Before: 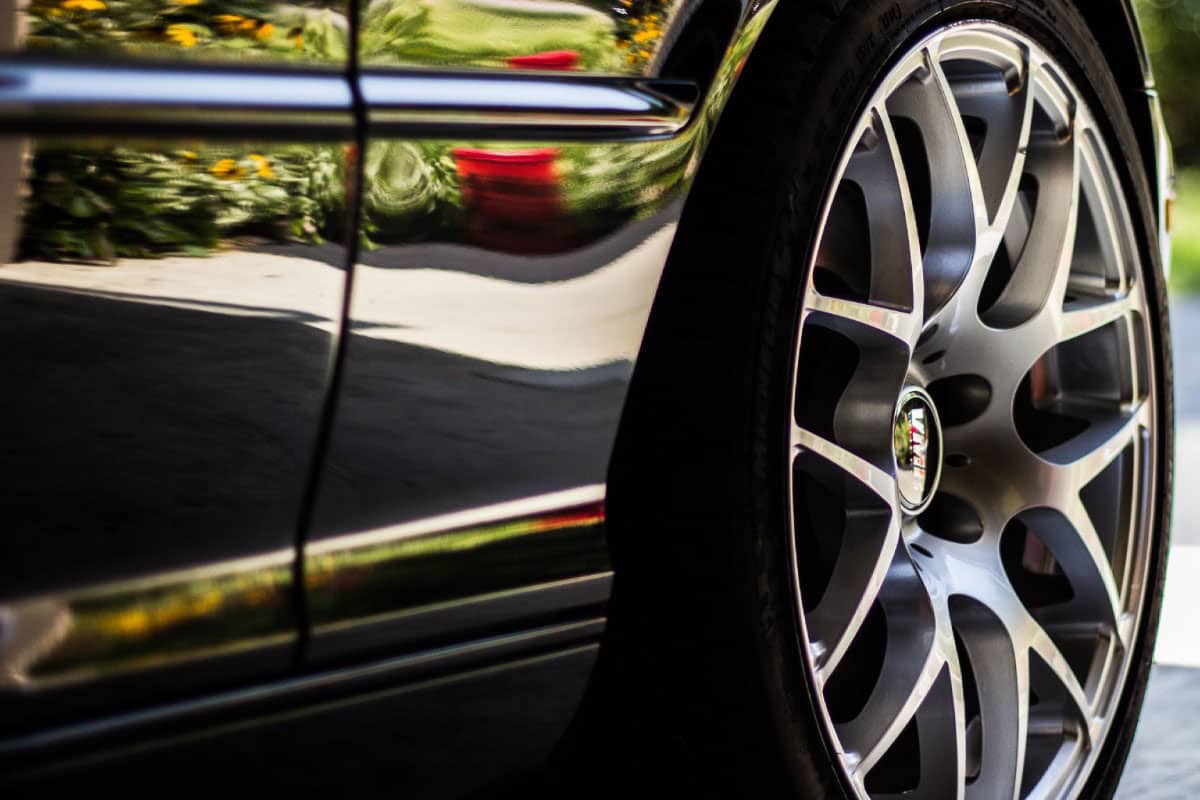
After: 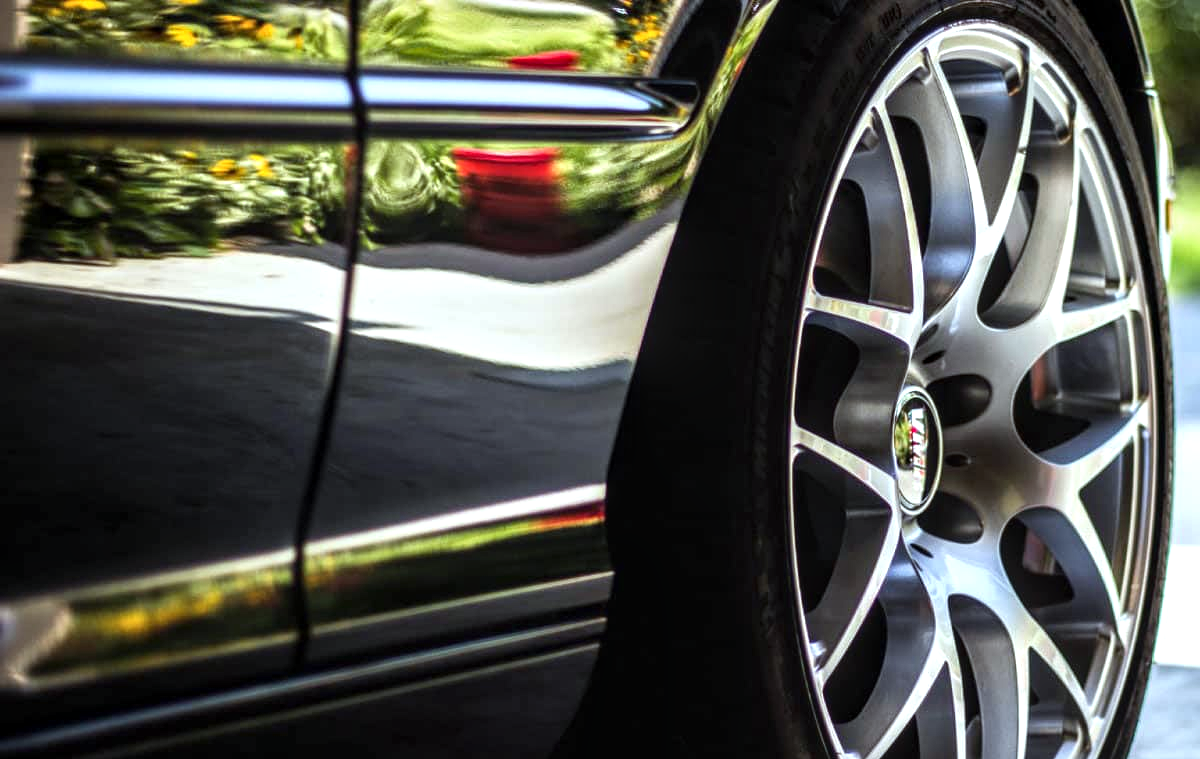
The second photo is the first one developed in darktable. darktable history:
crop and rotate: top 0%, bottom 5.097%
local contrast: on, module defaults
exposure: exposure 0.6 EV, compensate highlight preservation false
white balance: red 0.925, blue 1.046
